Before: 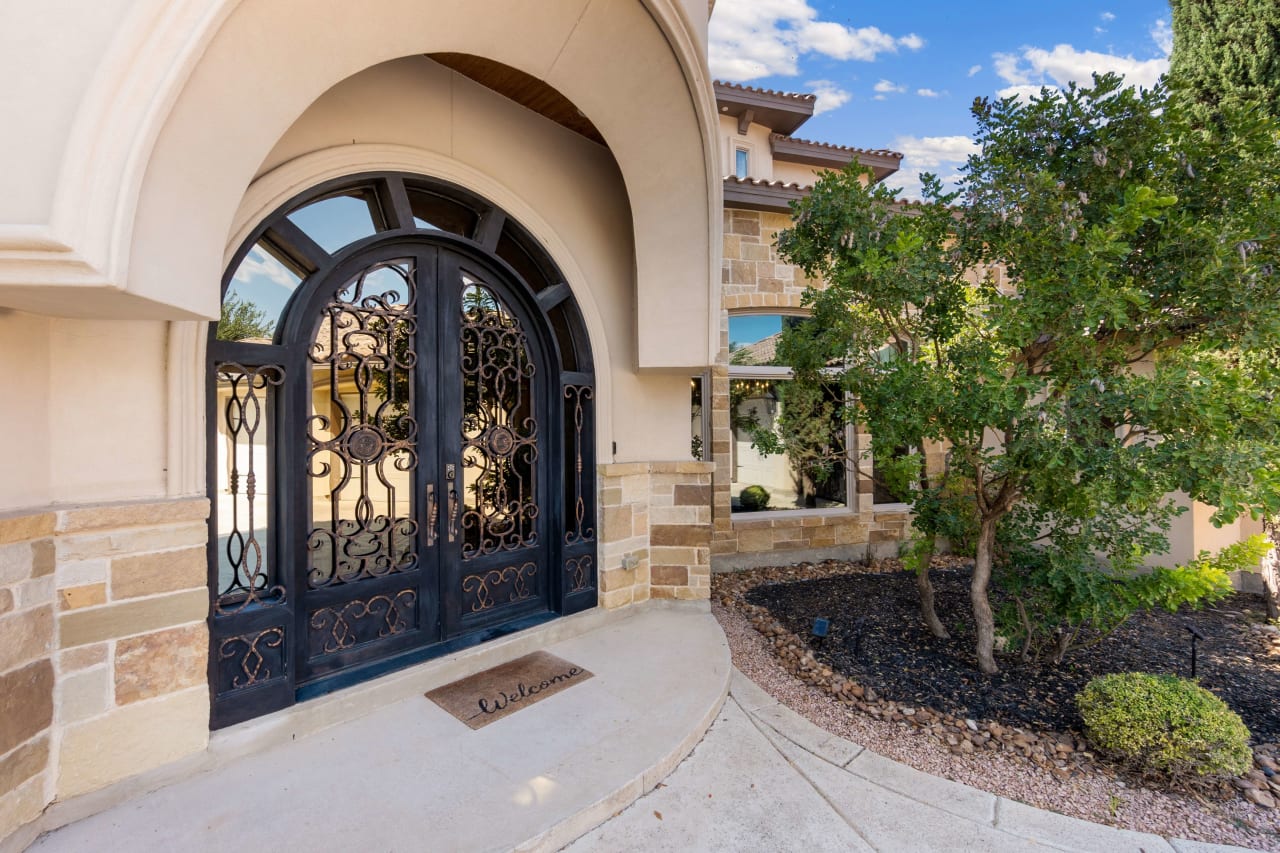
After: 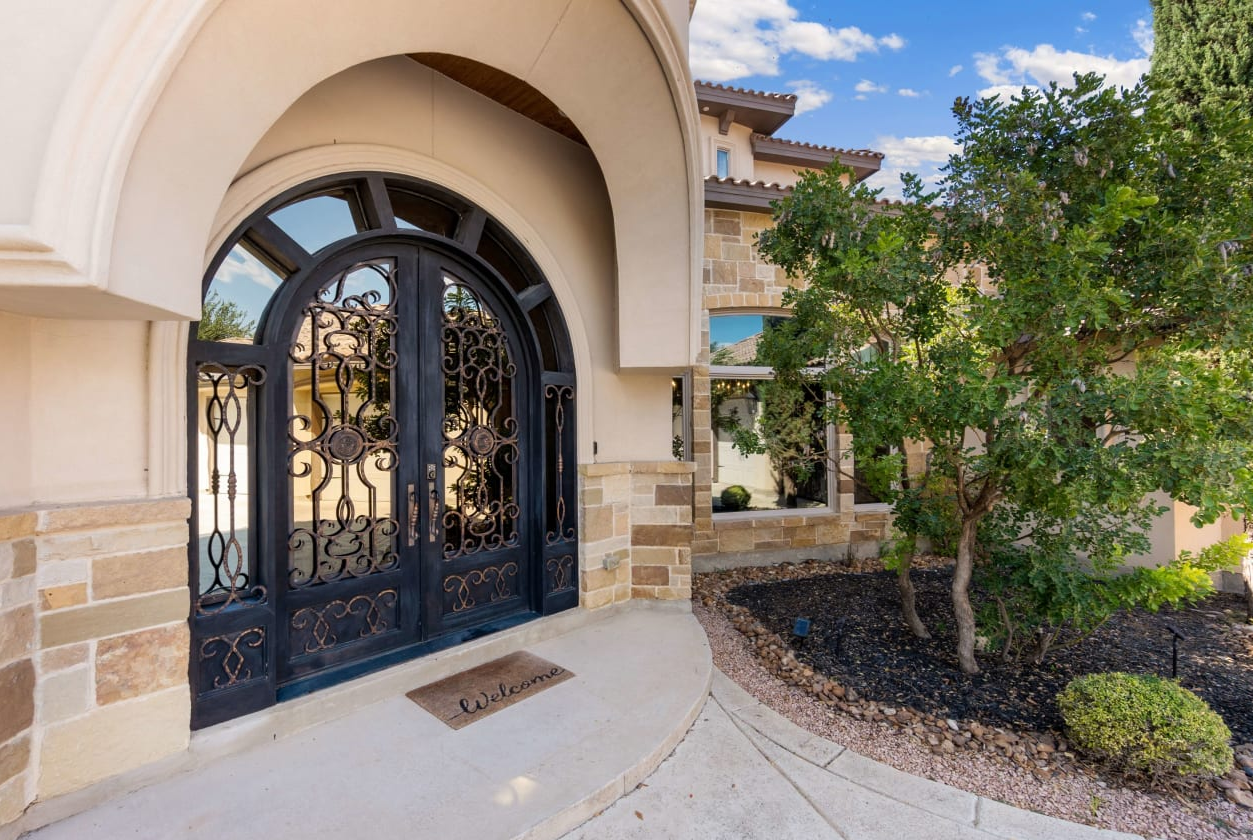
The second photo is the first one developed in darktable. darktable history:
crop and rotate: left 1.536%, right 0.565%, bottom 1.506%
